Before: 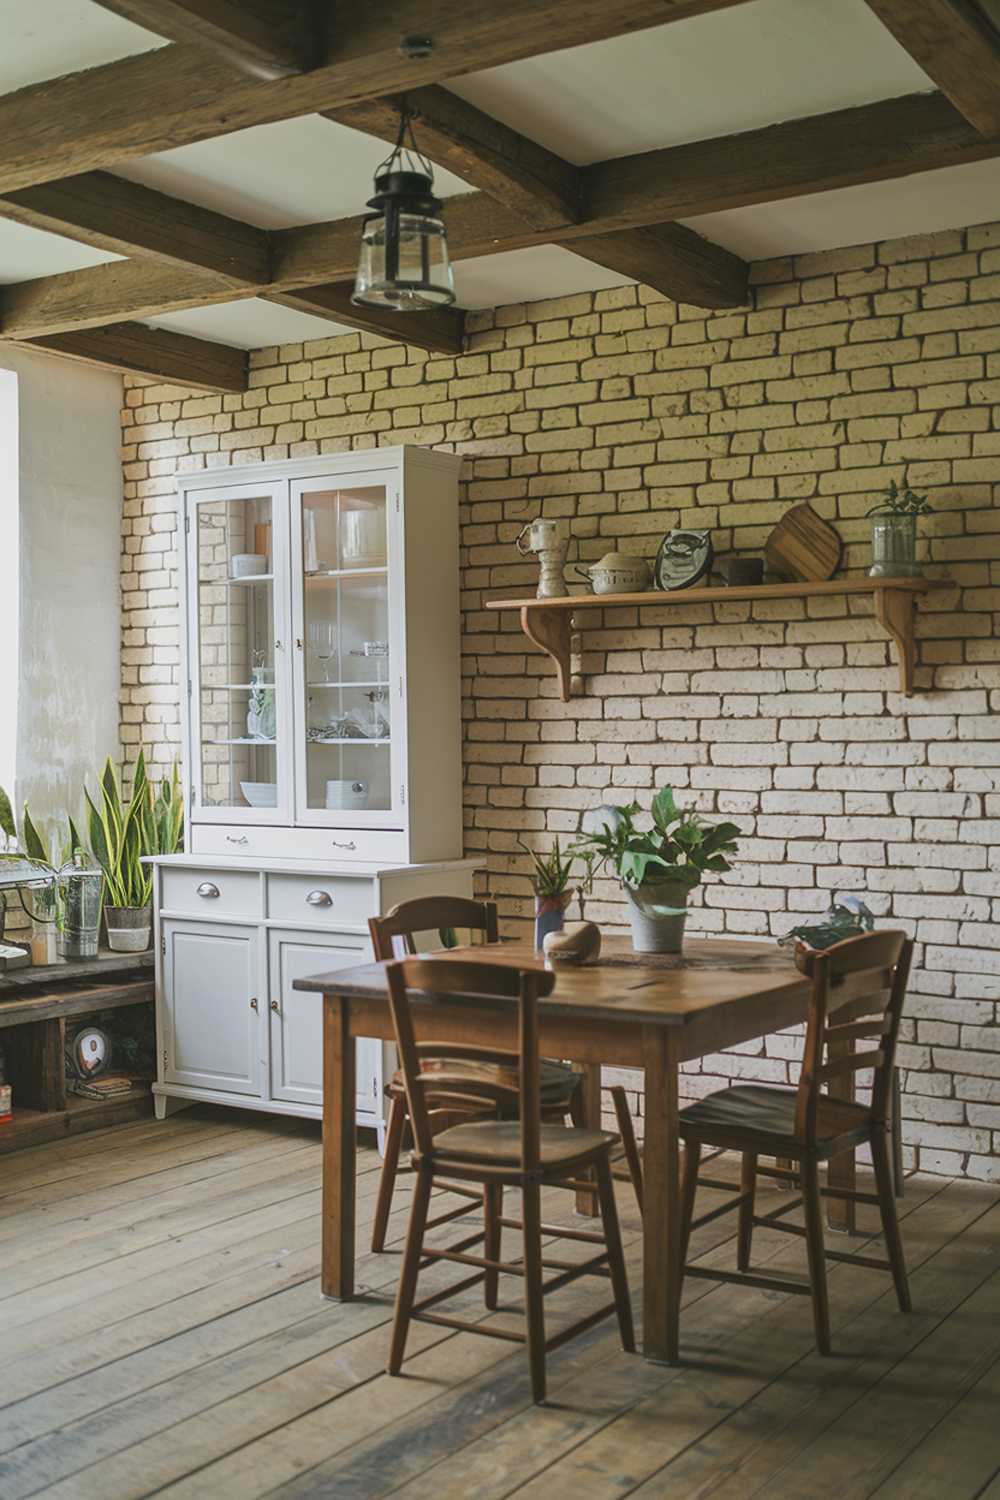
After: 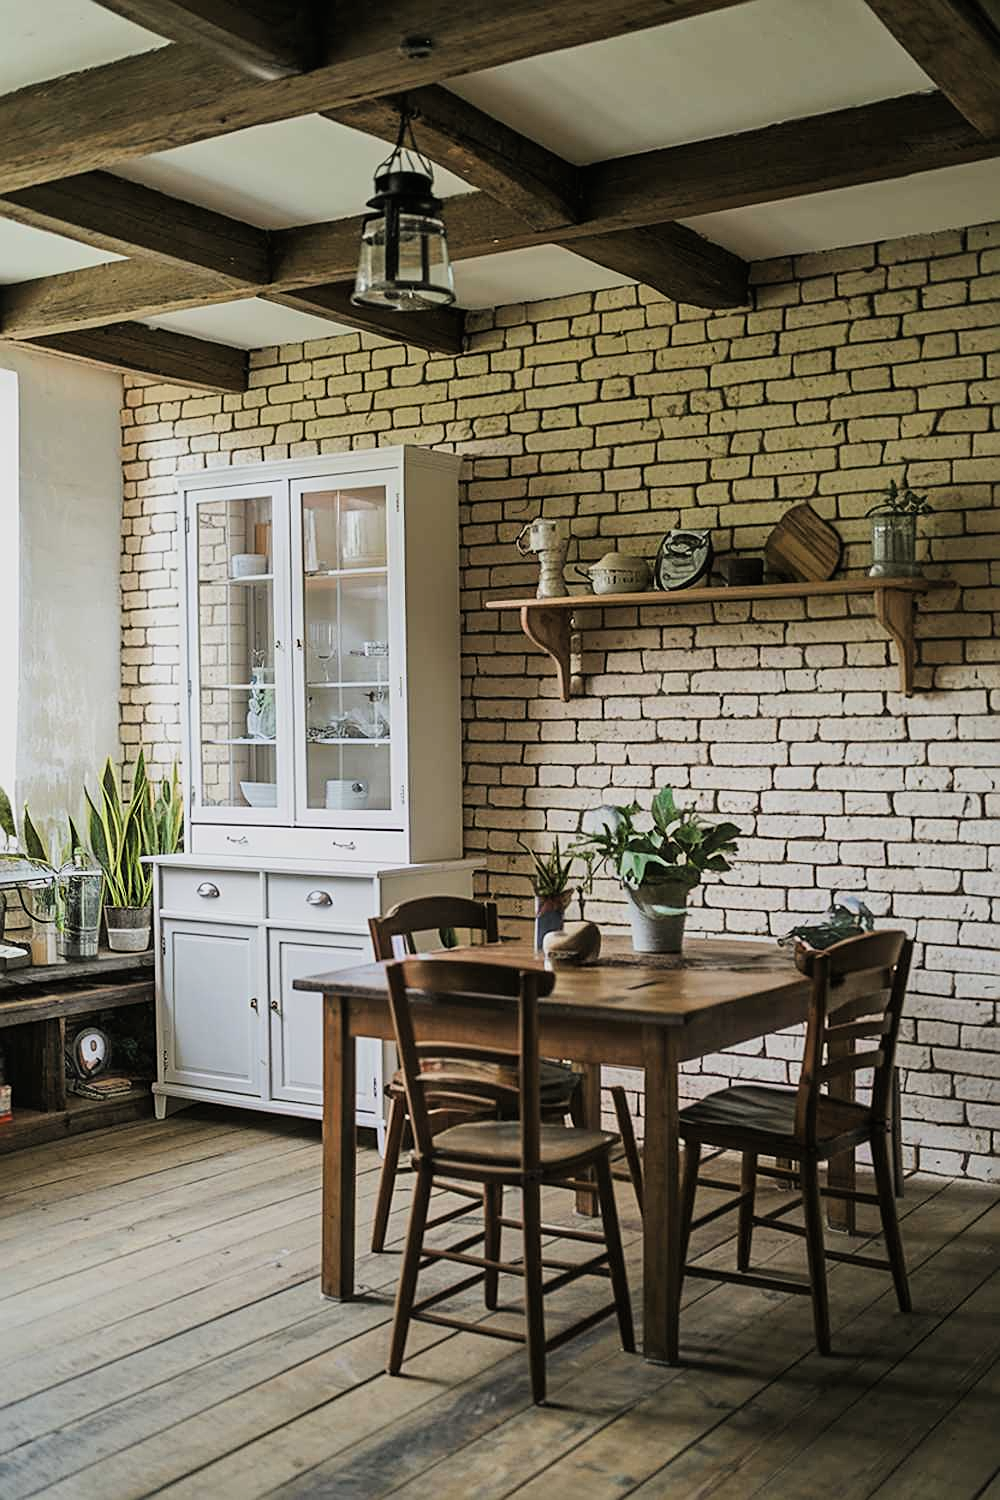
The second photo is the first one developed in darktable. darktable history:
filmic rgb: black relative exposure -16 EV, white relative exposure 6.25 EV, hardness 5.04, contrast 1.349
sharpen: on, module defaults
